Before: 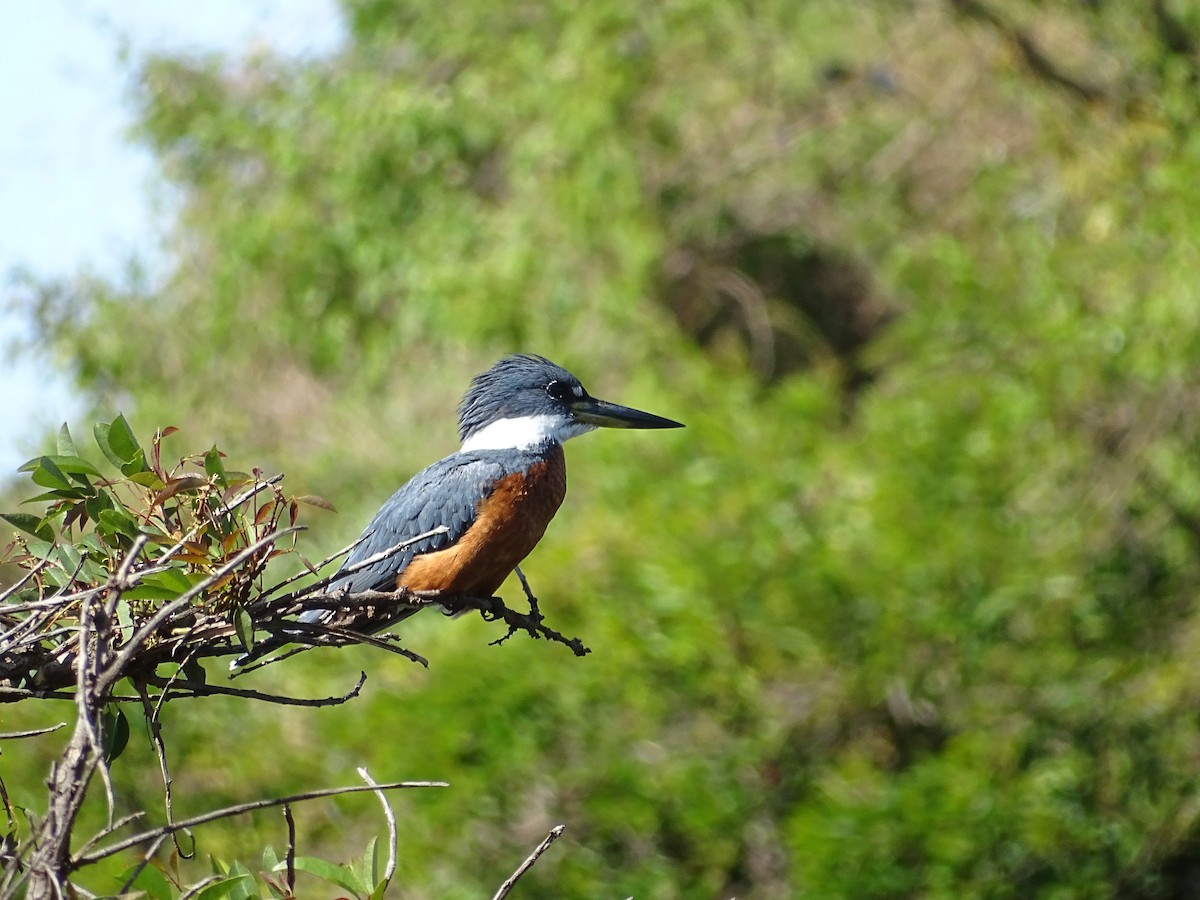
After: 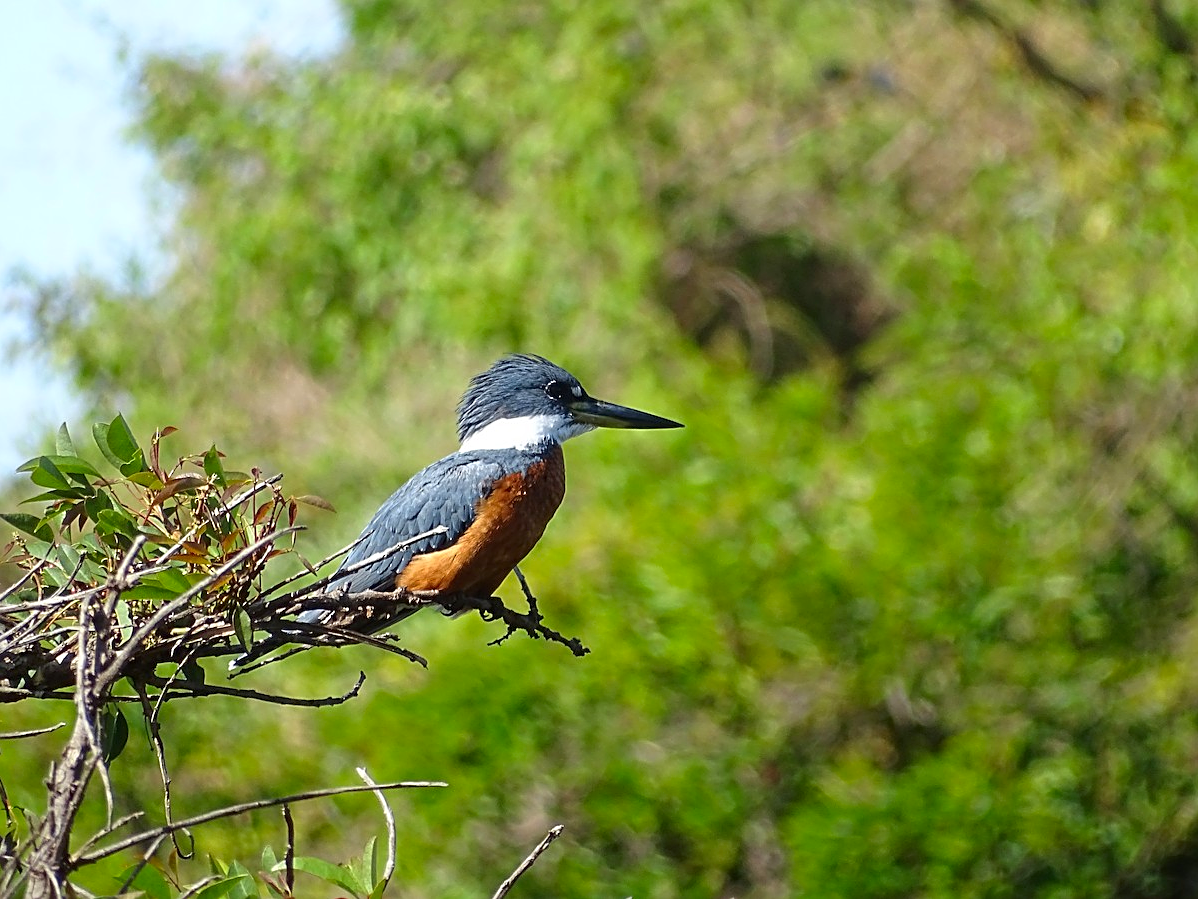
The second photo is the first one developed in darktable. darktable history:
sharpen: on, module defaults
contrast brightness saturation: contrast 0.036, saturation 0.073
color correction: highlights b* -0.04, saturation 1.1
crop and rotate: left 0.114%, bottom 0.007%
